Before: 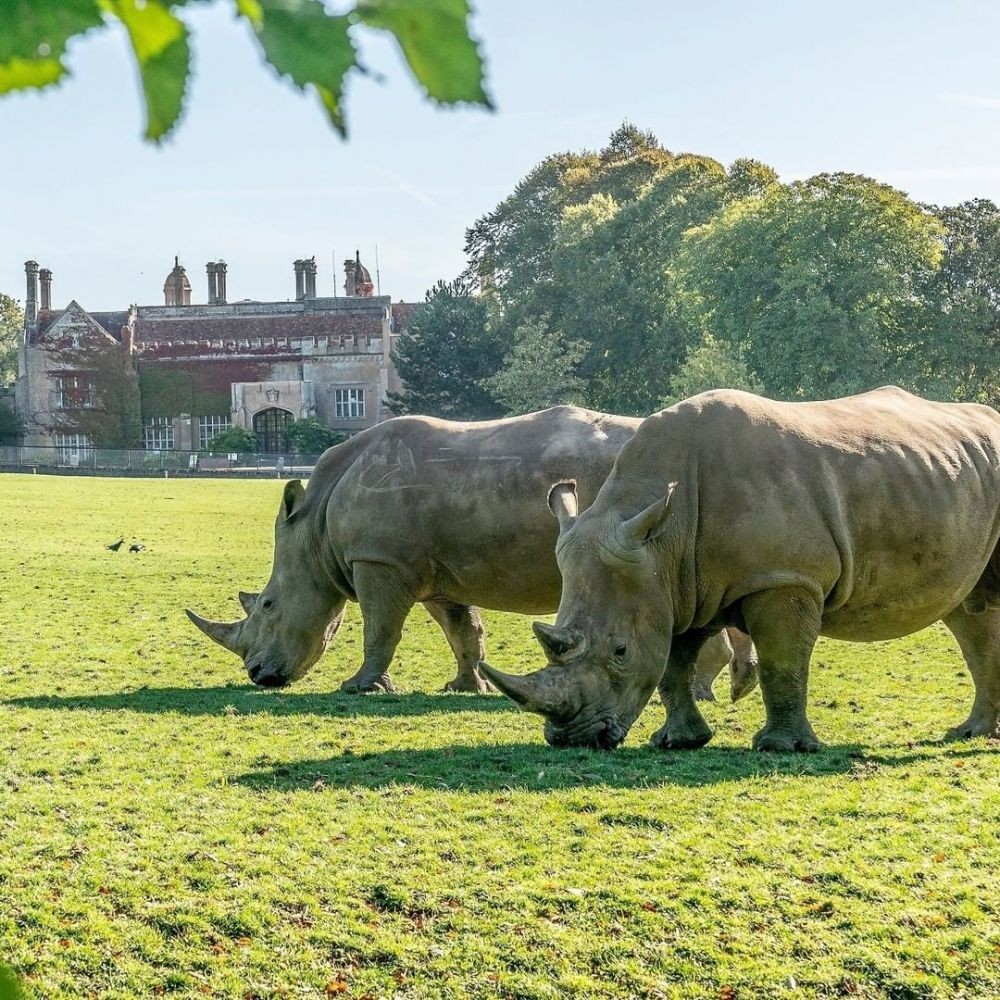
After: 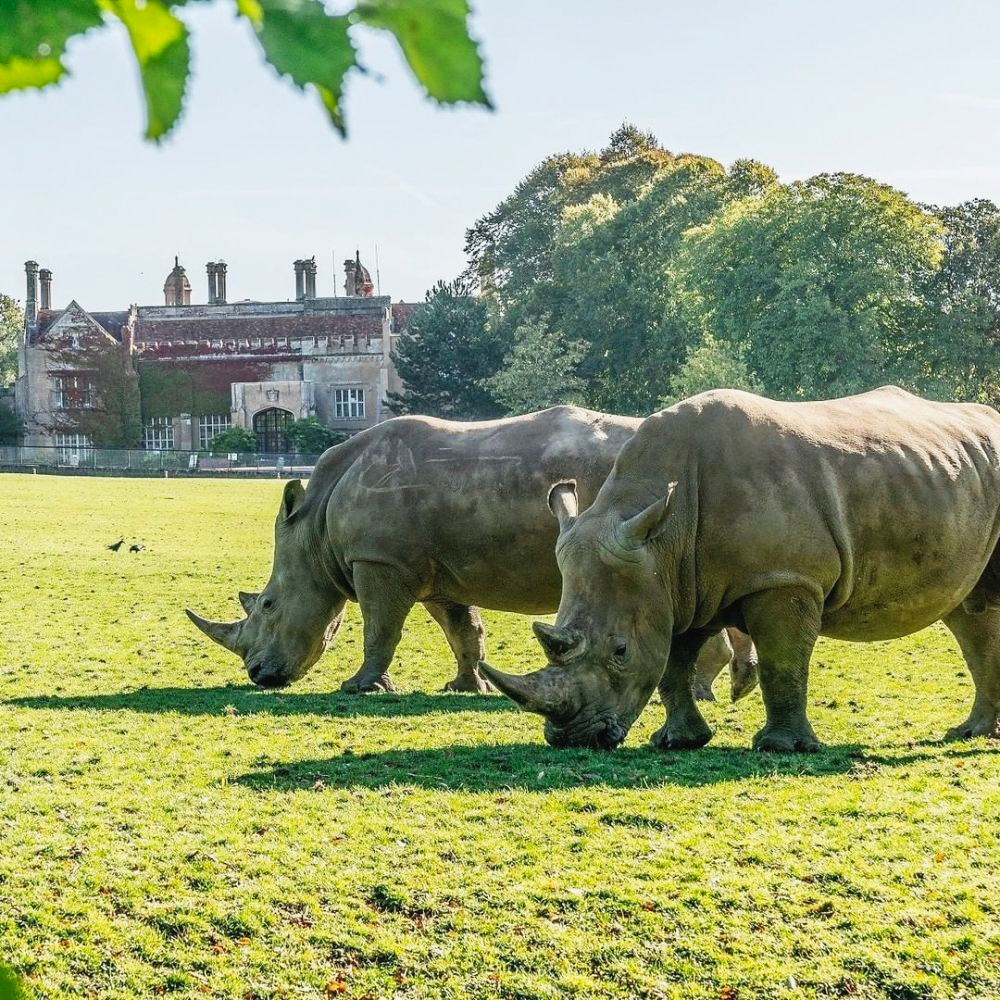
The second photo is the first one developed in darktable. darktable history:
tone curve: curves: ch0 [(0, 0.023) (0.217, 0.19) (0.754, 0.801) (1, 0.977)]; ch1 [(0, 0) (0.392, 0.398) (0.5, 0.5) (0.521, 0.528) (0.56, 0.577) (1, 1)]; ch2 [(0, 0) (0.5, 0.5) (0.579, 0.561) (0.65, 0.657) (1, 1)], preserve colors none
